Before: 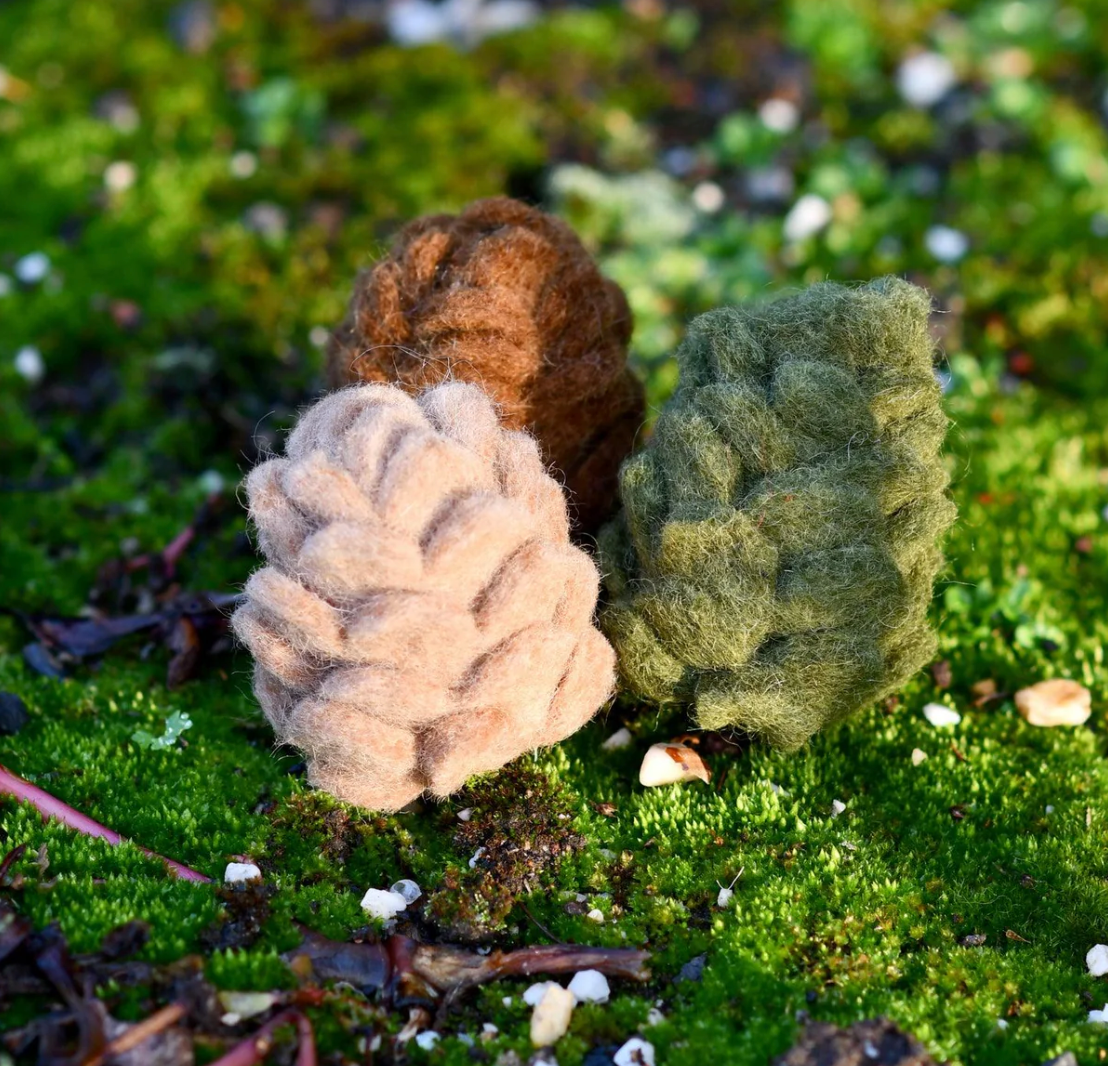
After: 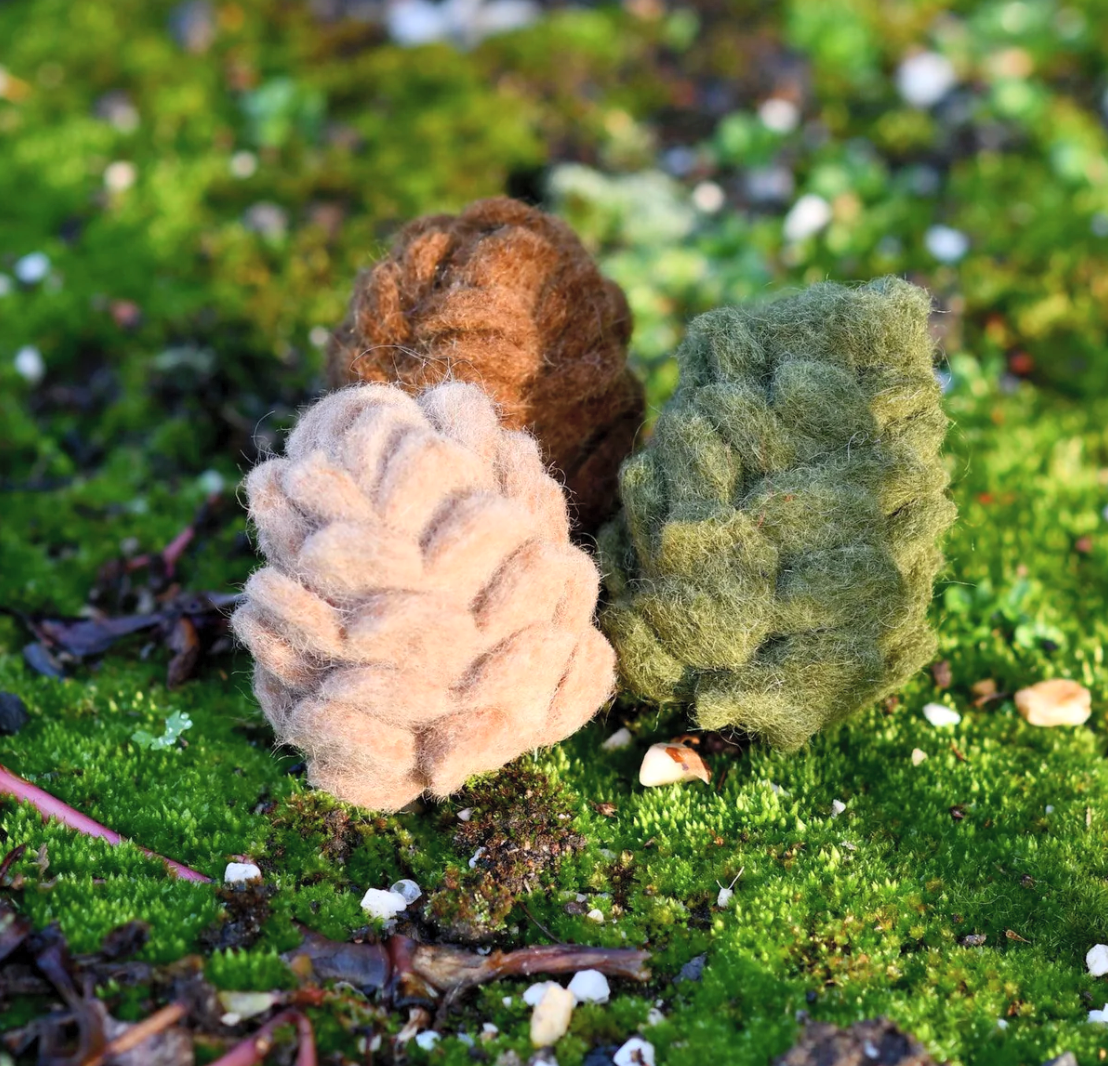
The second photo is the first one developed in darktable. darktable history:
tone equalizer: on, module defaults
contrast brightness saturation: brightness 0.13
levels: mode automatic, black 0.023%, white 99.97%, levels [0.062, 0.494, 0.925]
shadows and highlights: radius 331.84, shadows 53.55, highlights -100, compress 94.63%, highlights color adjustment 73.23%, soften with gaussian
